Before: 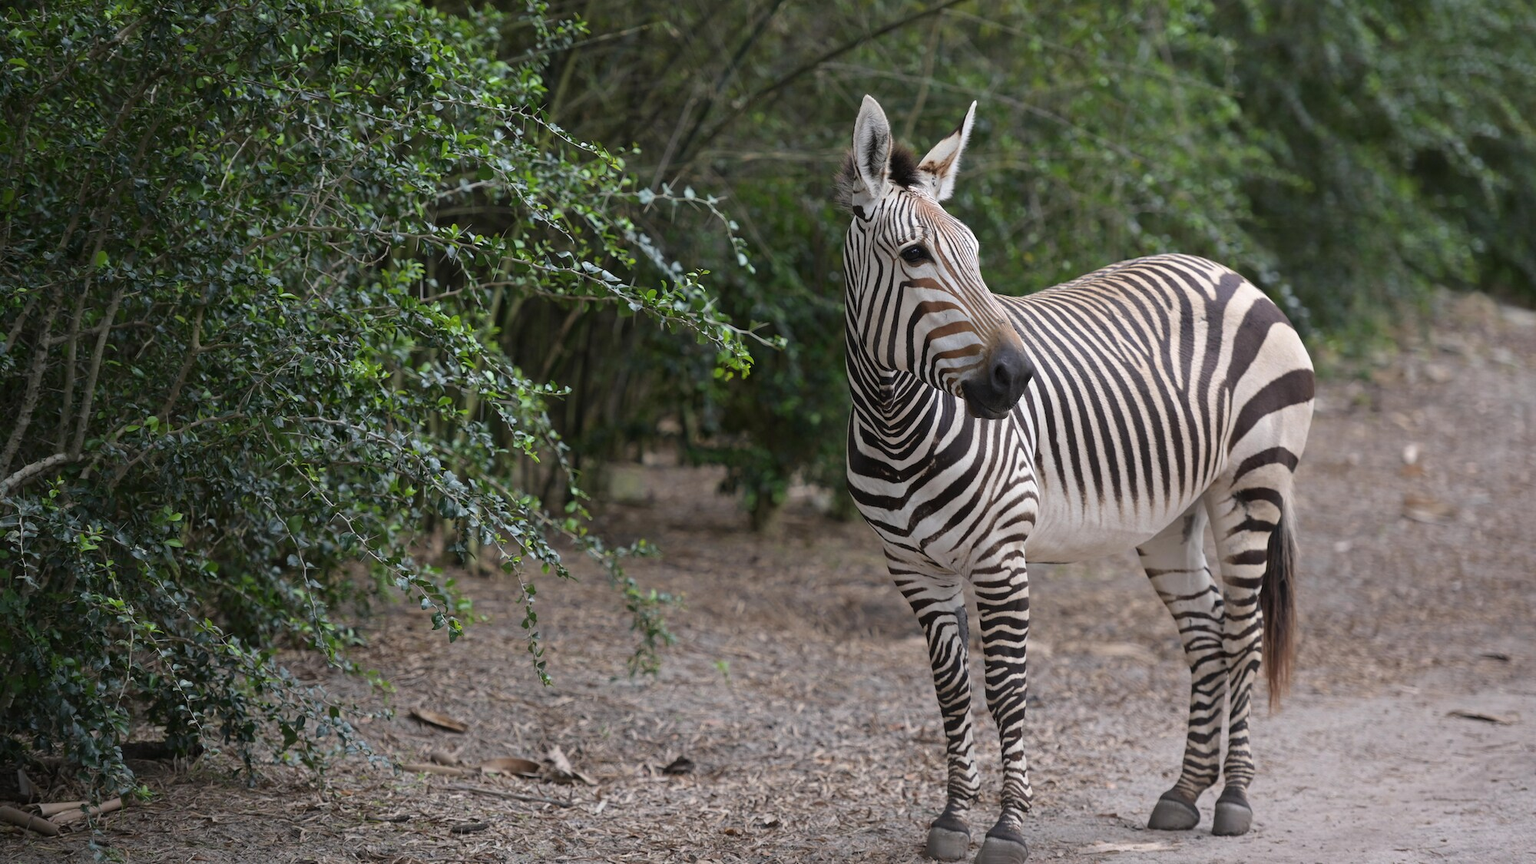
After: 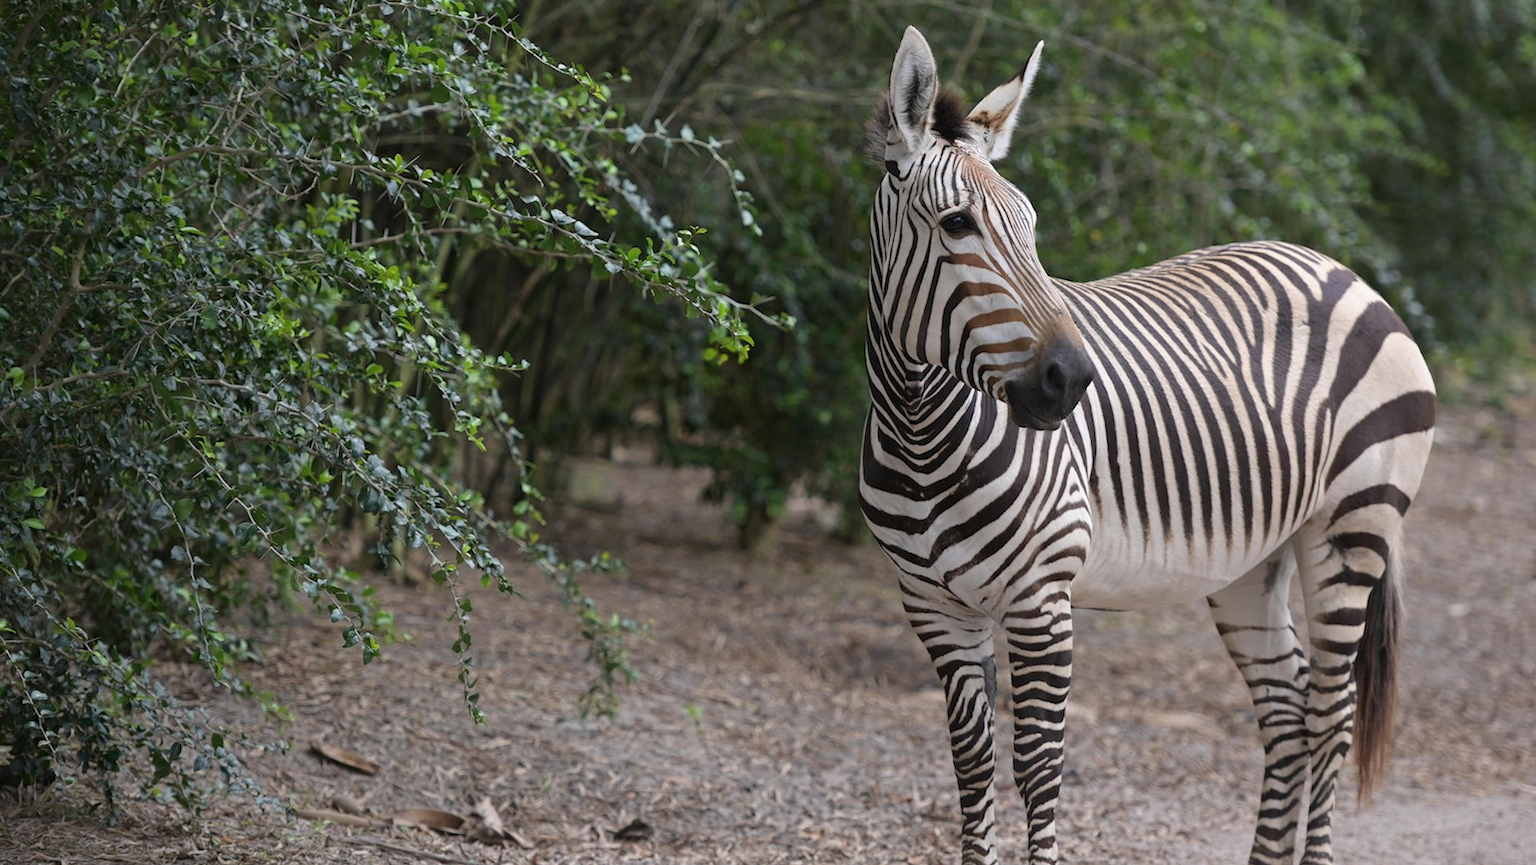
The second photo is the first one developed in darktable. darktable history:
crop and rotate: angle -3.3°, left 5.052%, top 5.221%, right 4.778%, bottom 4.416%
